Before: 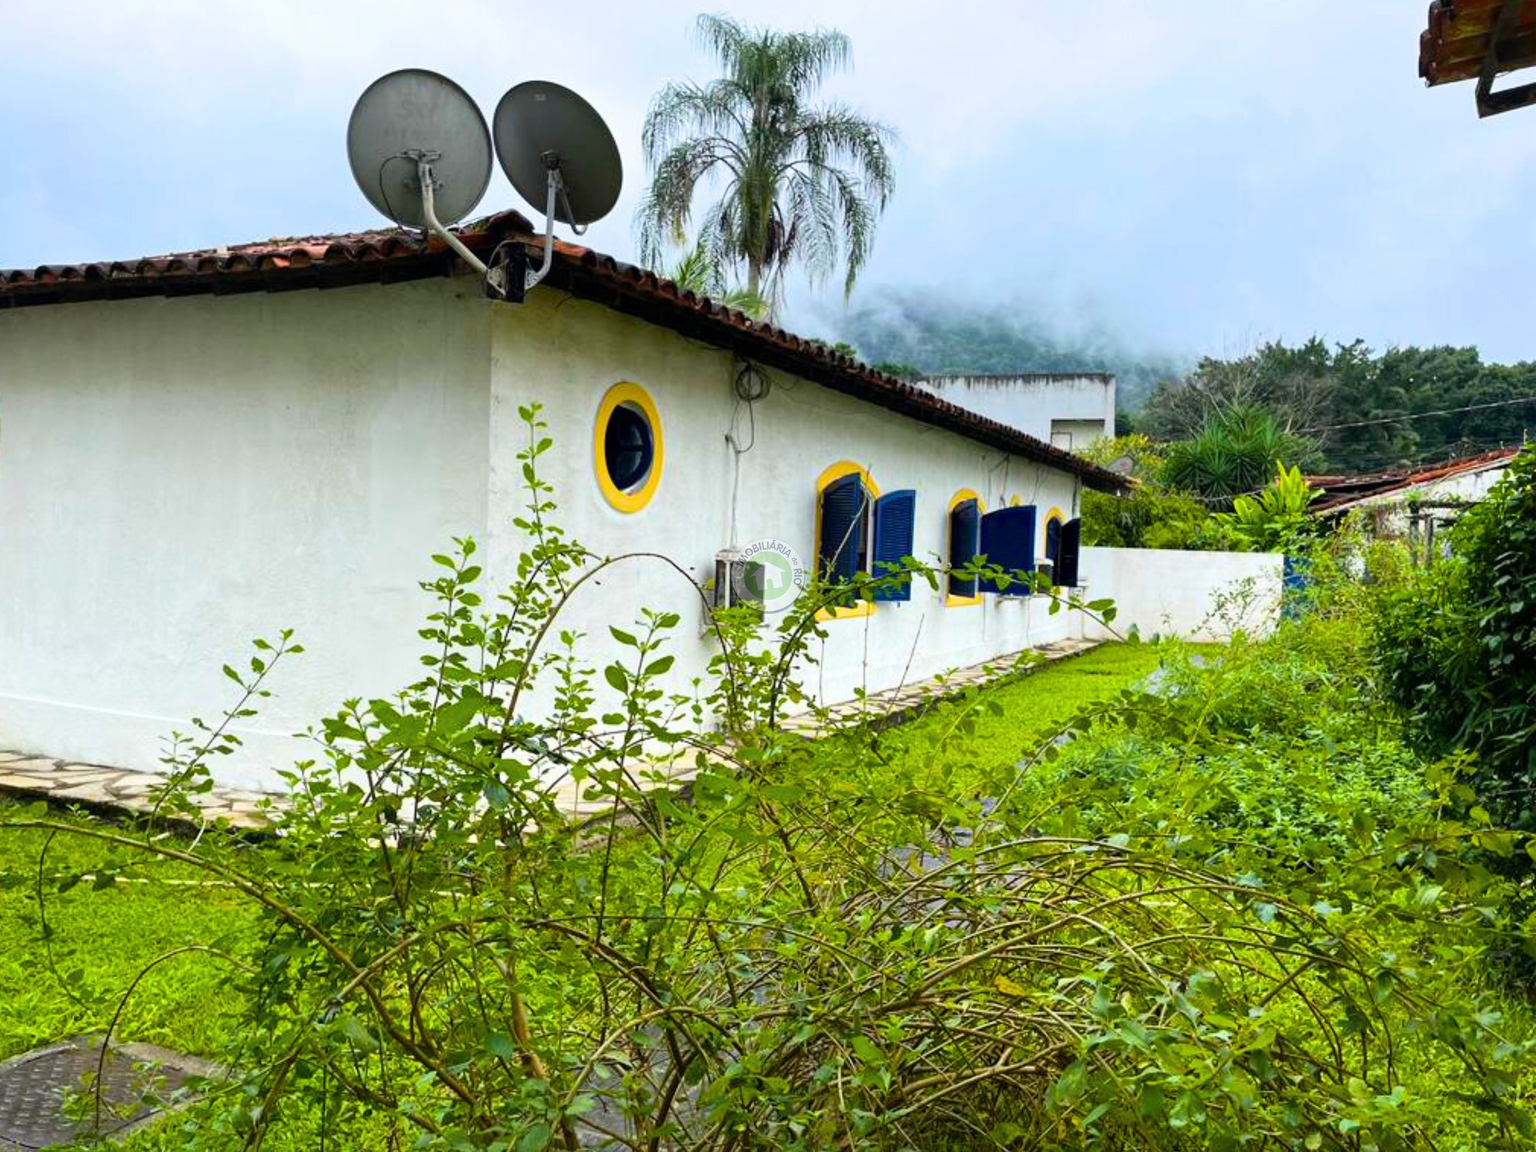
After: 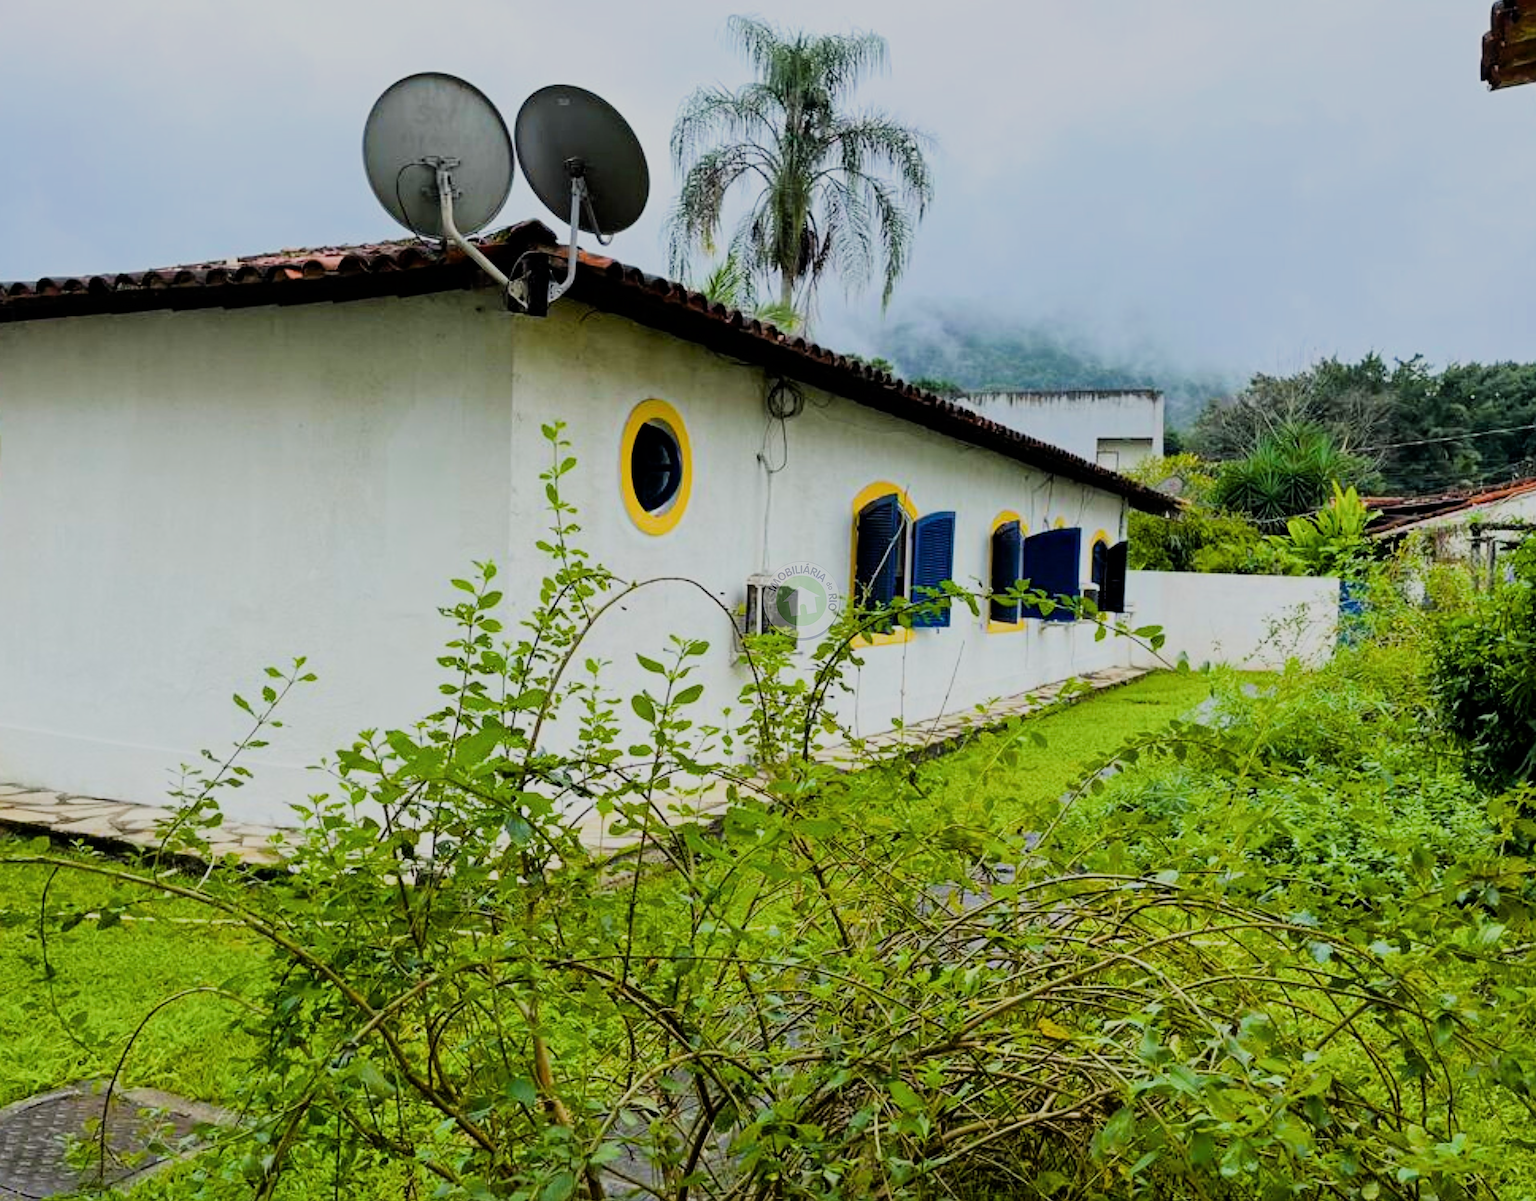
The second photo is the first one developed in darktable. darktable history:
crop: right 4.126%, bottom 0.031%
sharpen: on, module defaults
filmic rgb: black relative exposure -6.98 EV, white relative exposure 5.63 EV, hardness 2.86
